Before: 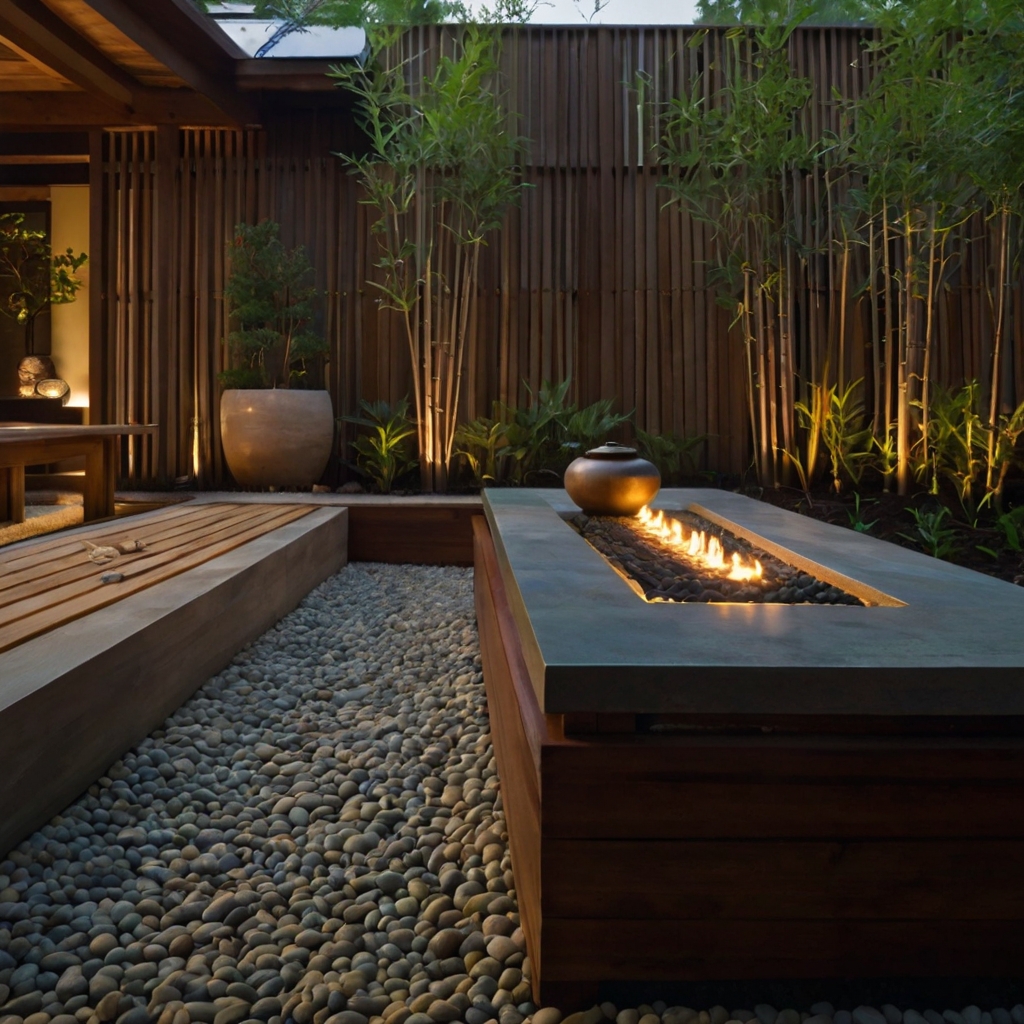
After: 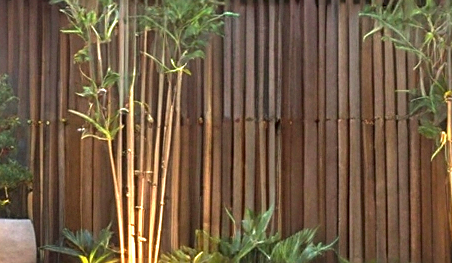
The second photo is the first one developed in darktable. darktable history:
local contrast: detail 130%
sharpen: on, module defaults
exposure: exposure 2.223 EV, compensate highlight preservation false
crop: left 29.047%, top 16.782%, right 26.78%, bottom 57.487%
